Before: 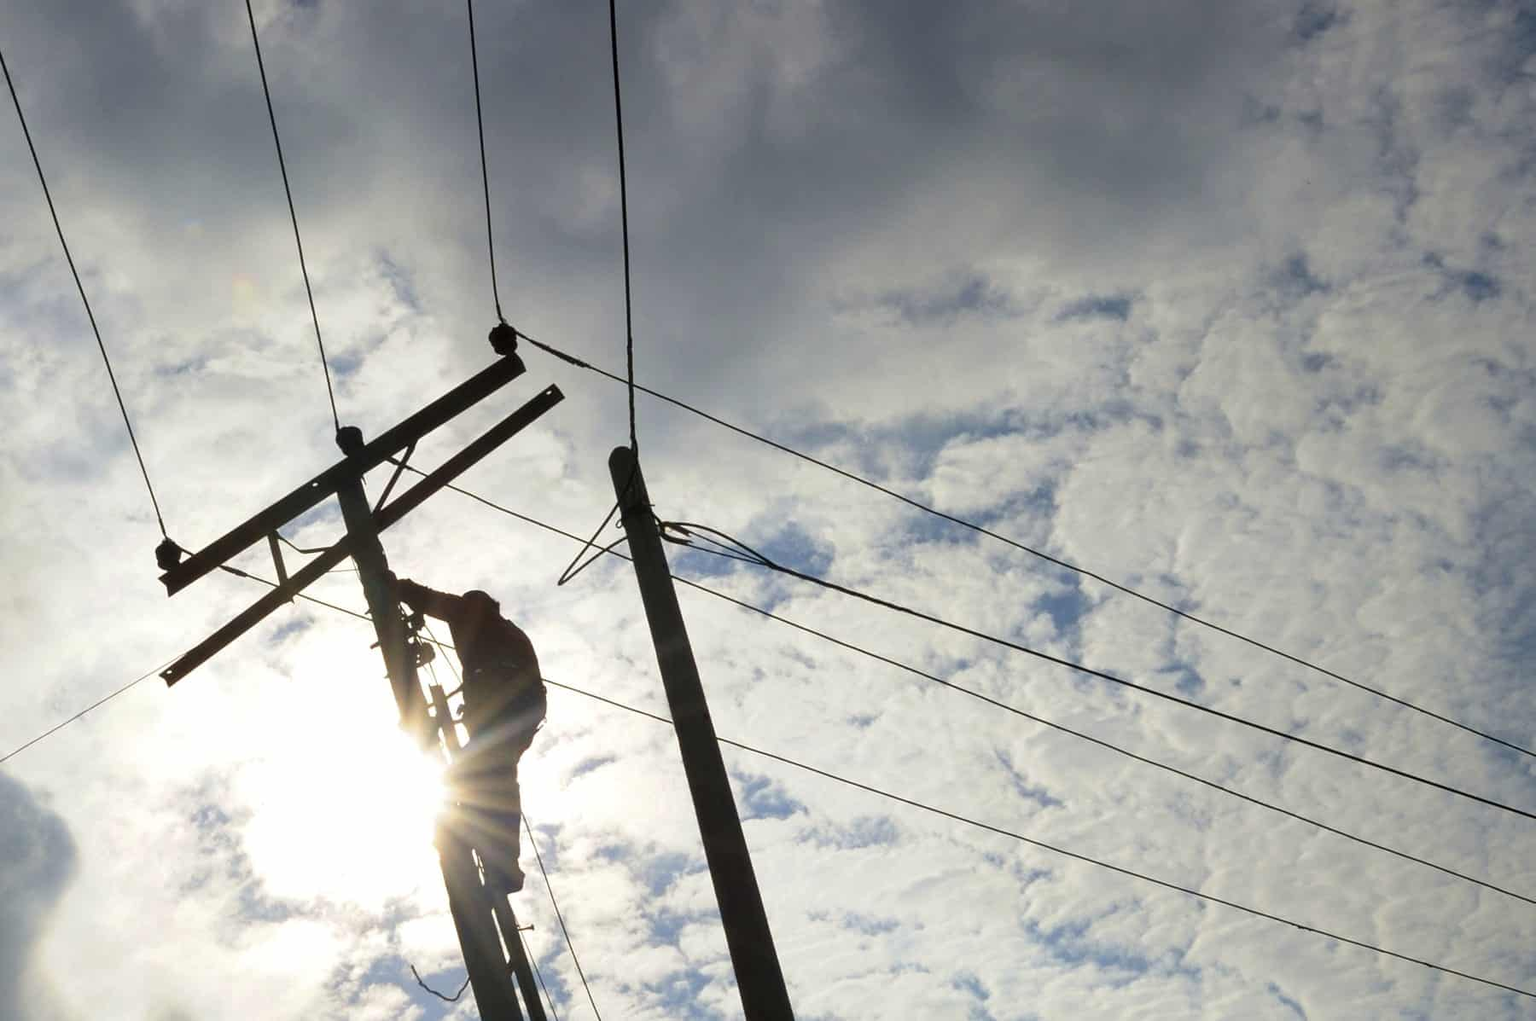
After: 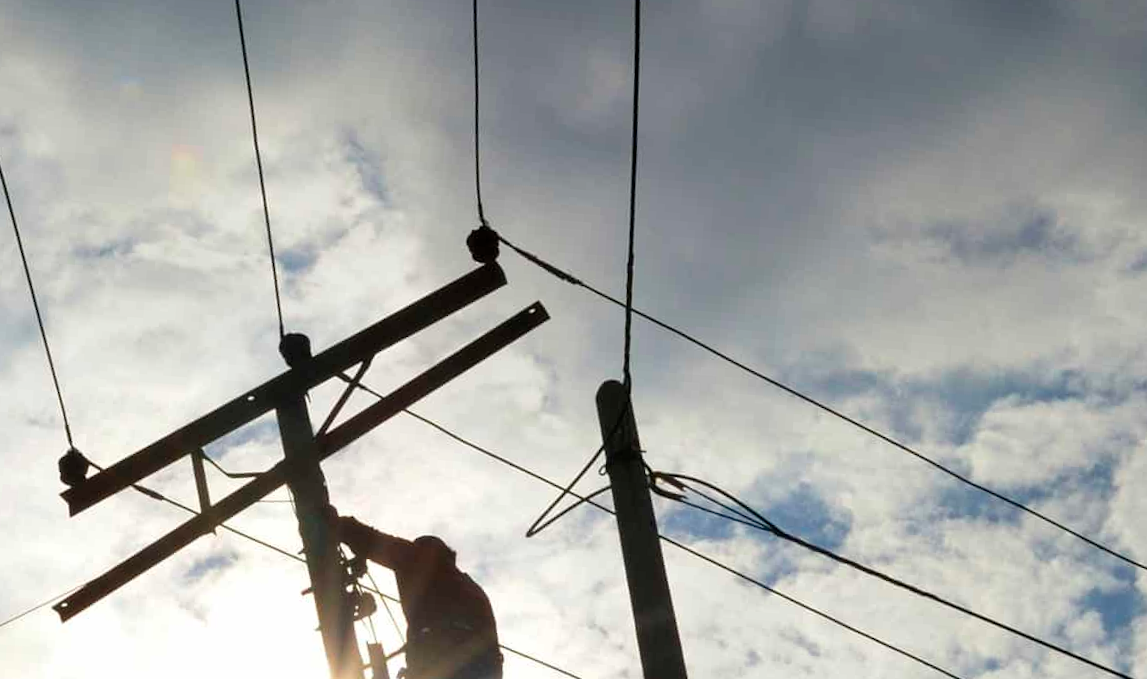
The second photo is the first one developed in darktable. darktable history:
crop and rotate: angle -4.21°, left 2.156%, top 6.815%, right 27.237%, bottom 30.303%
